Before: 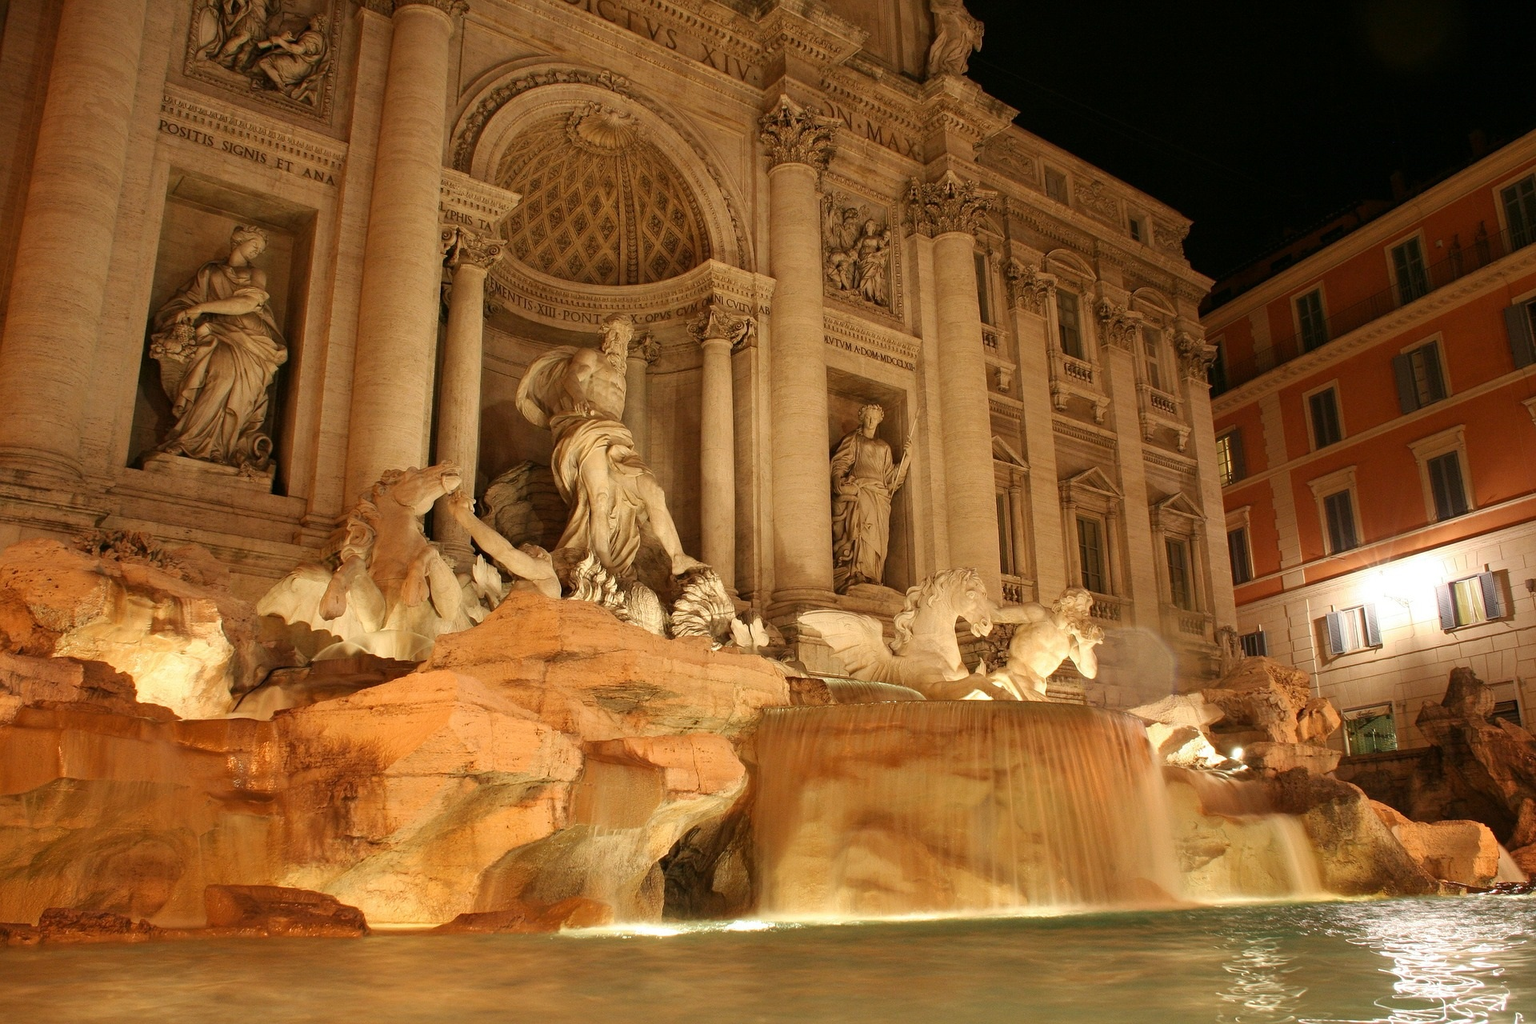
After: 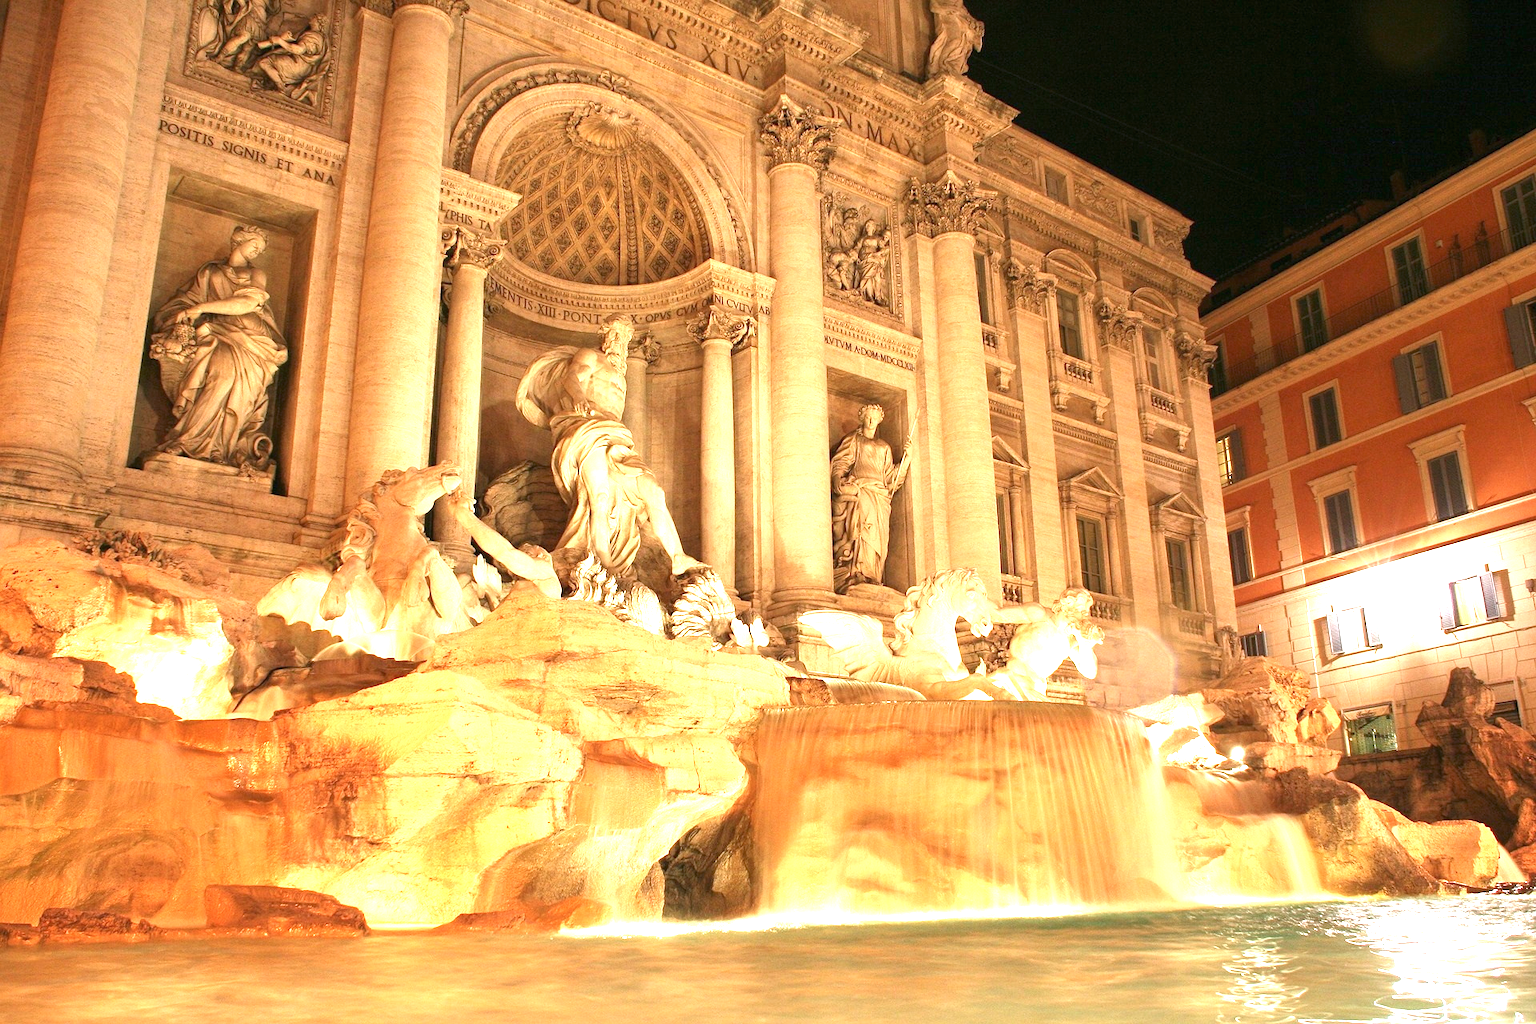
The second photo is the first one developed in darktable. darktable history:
color calibration: illuminant as shot in camera, x 0.358, y 0.373, temperature 4628.91 K
exposure: black level correction 0, exposure 1.7 EV, compensate exposure bias true, compensate highlight preservation false
